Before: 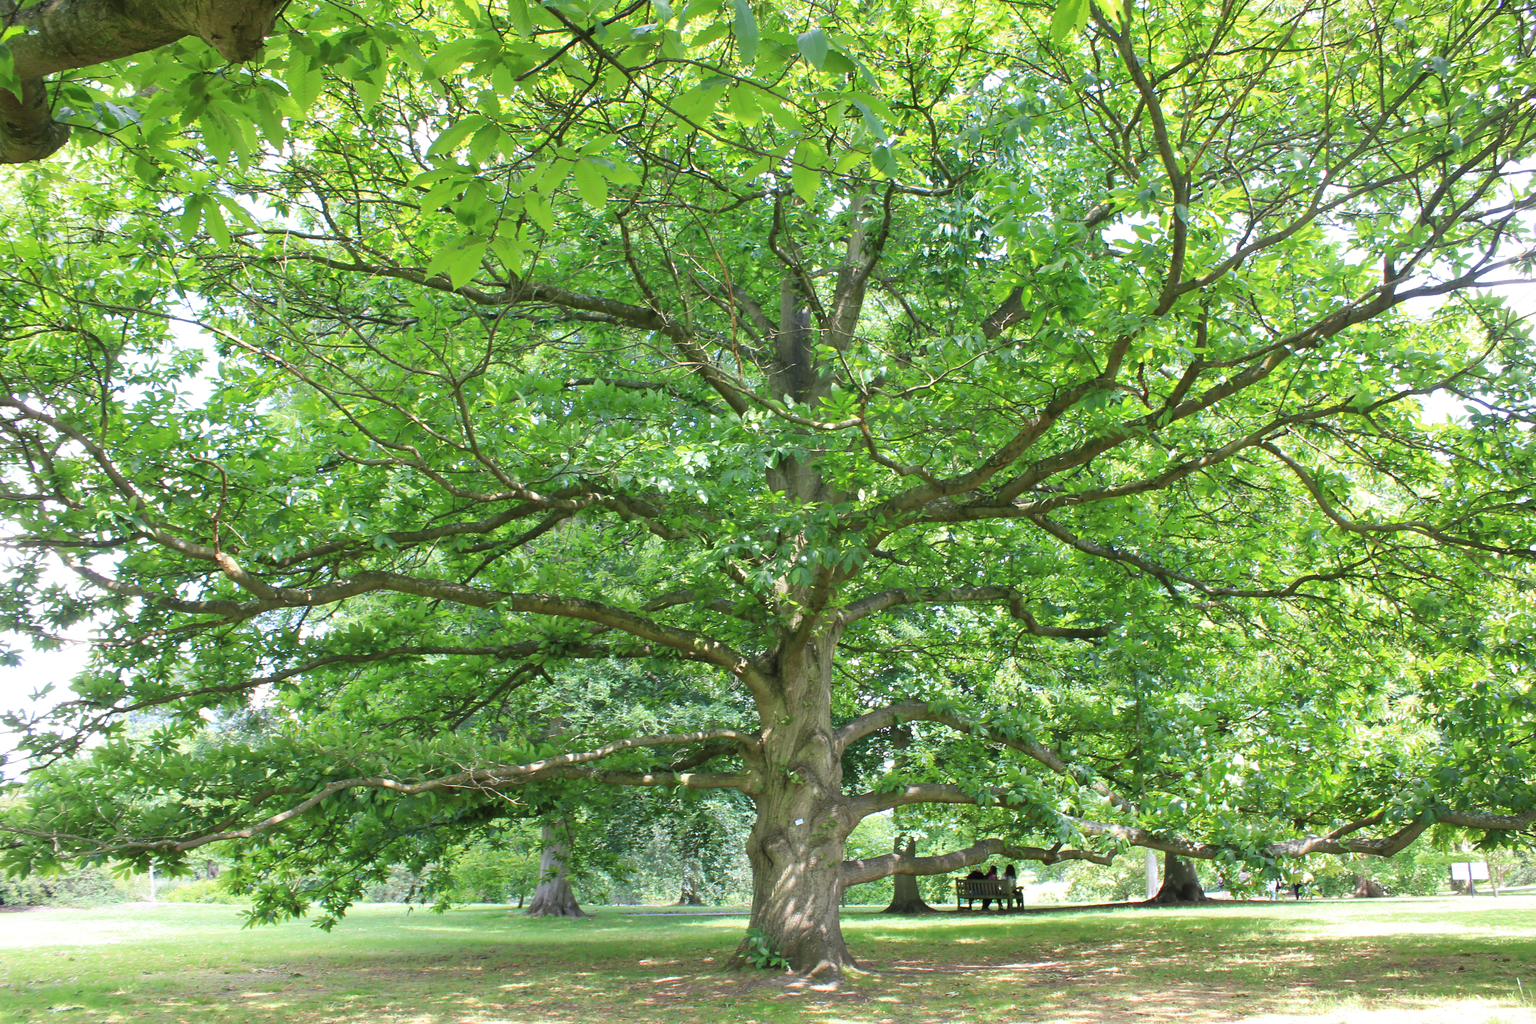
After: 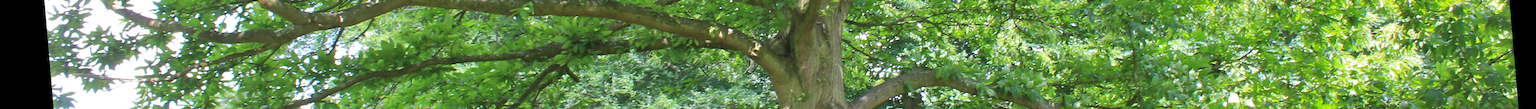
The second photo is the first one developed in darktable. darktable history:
rotate and perspective: rotation -4.86°, automatic cropping off
crop and rotate: top 59.084%, bottom 30.916%
shadows and highlights: on, module defaults
